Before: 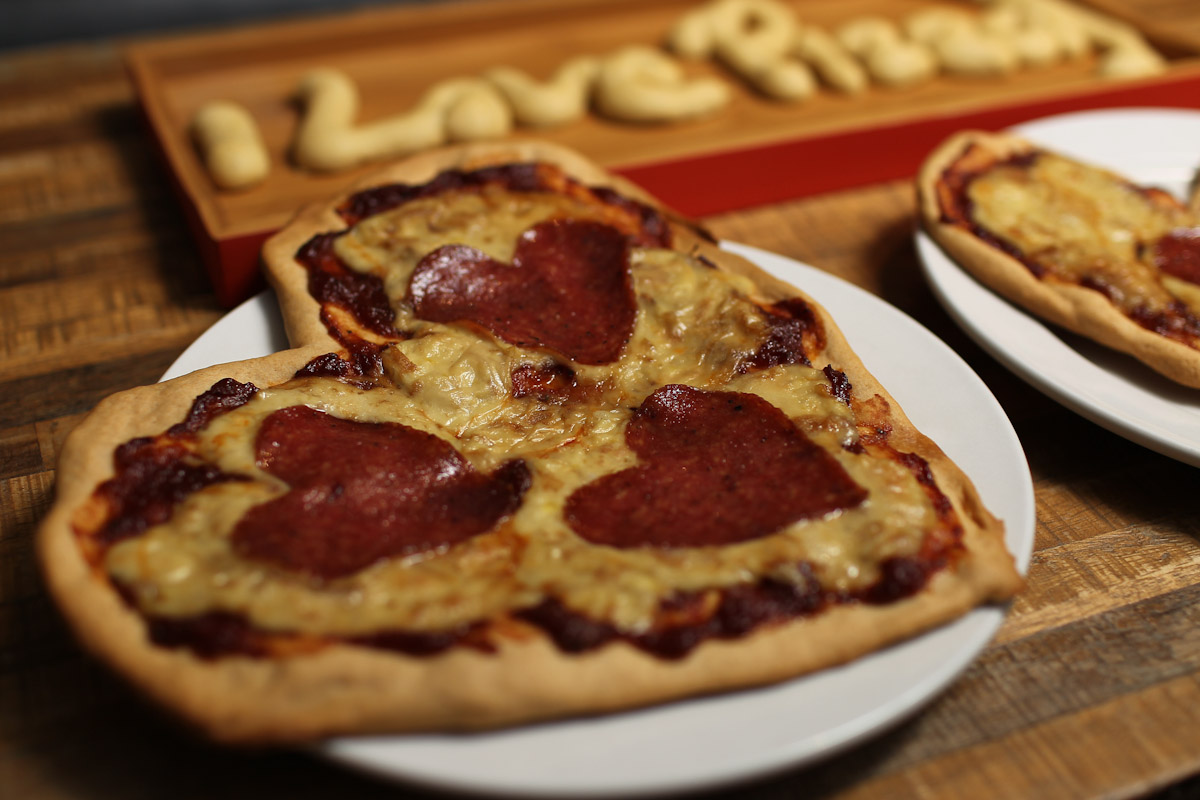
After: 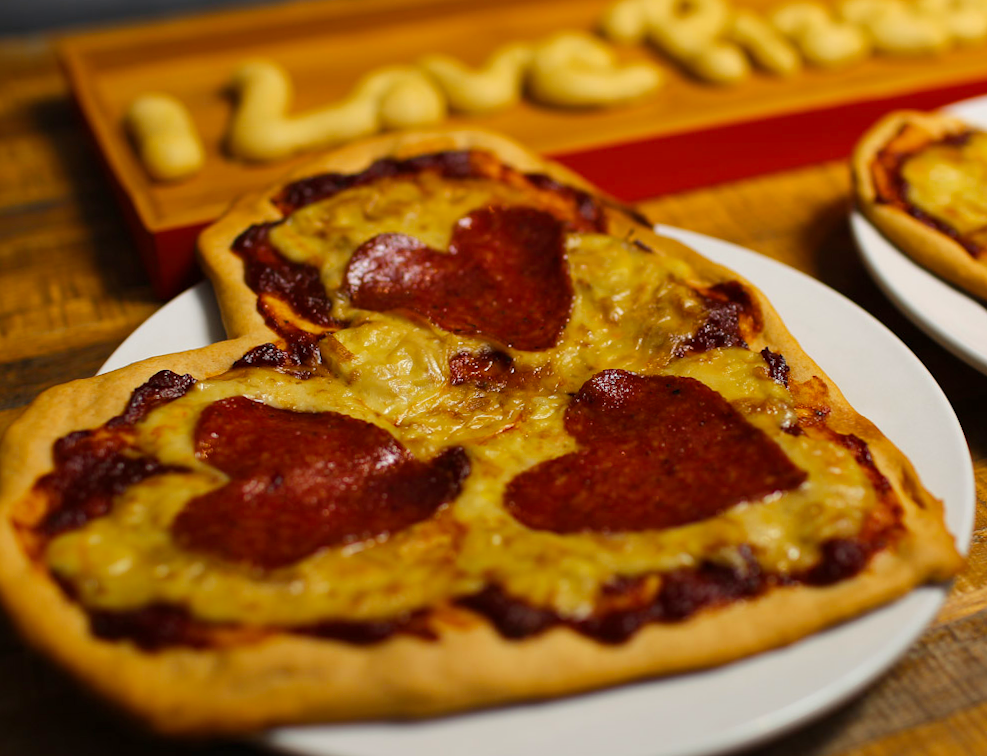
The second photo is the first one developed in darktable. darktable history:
crop and rotate: angle 0.896°, left 4.13%, top 0.631%, right 11.651%, bottom 2.632%
color balance rgb: perceptual saturation grading › global saturation 31.196%, perceptual brilliance grading › mid-tones 9.734%, perceptual brilliance grading › shadows 14.598%
